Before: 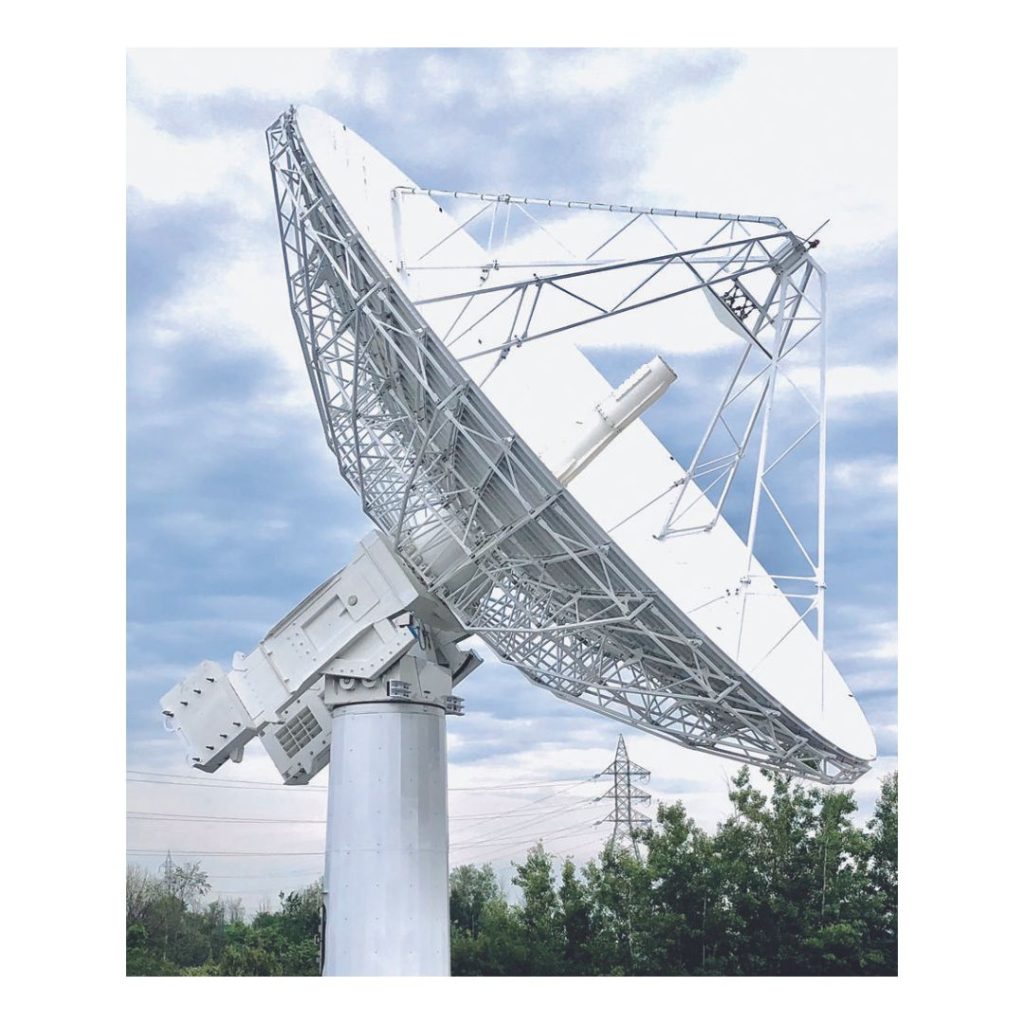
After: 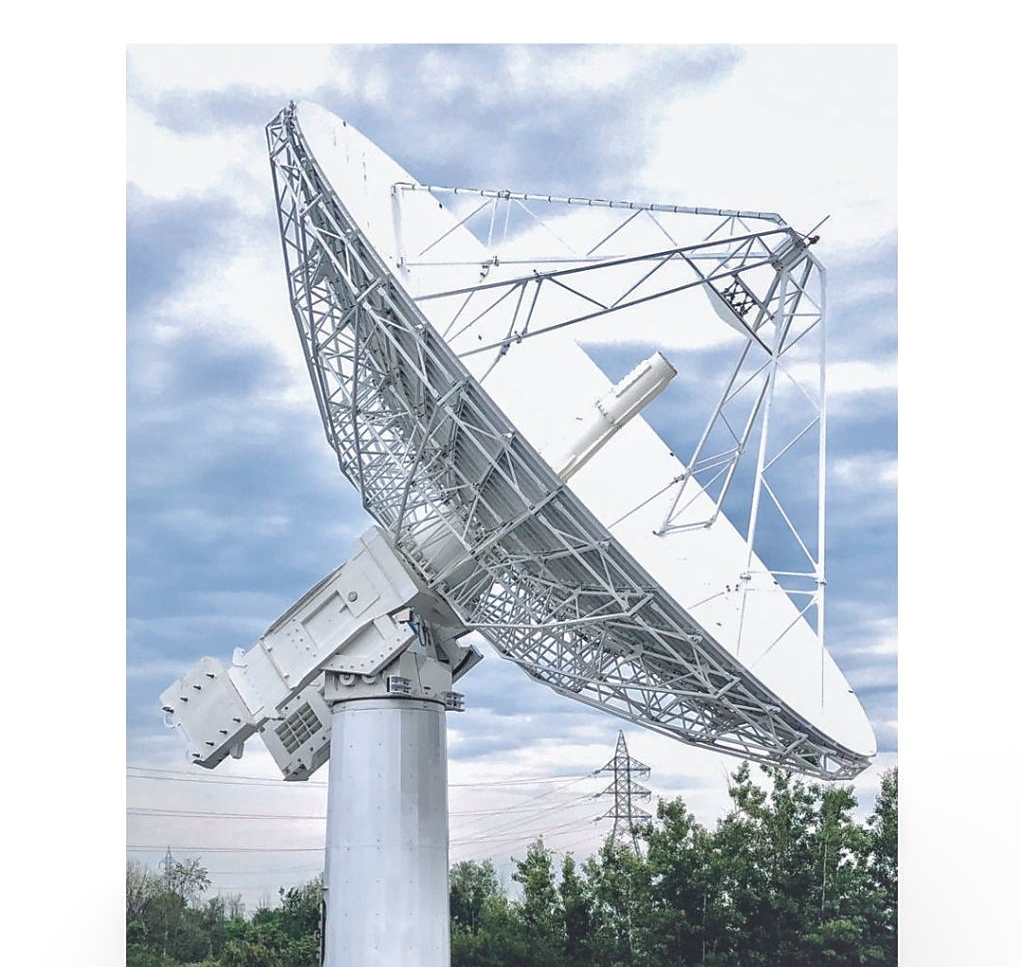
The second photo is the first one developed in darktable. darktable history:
local contrast: on, module defaults
sharpen: radius 1.559, amount 0.373, threshold 1.271
crop: top 0.448%, right 0.264%, bottom 5.045%
